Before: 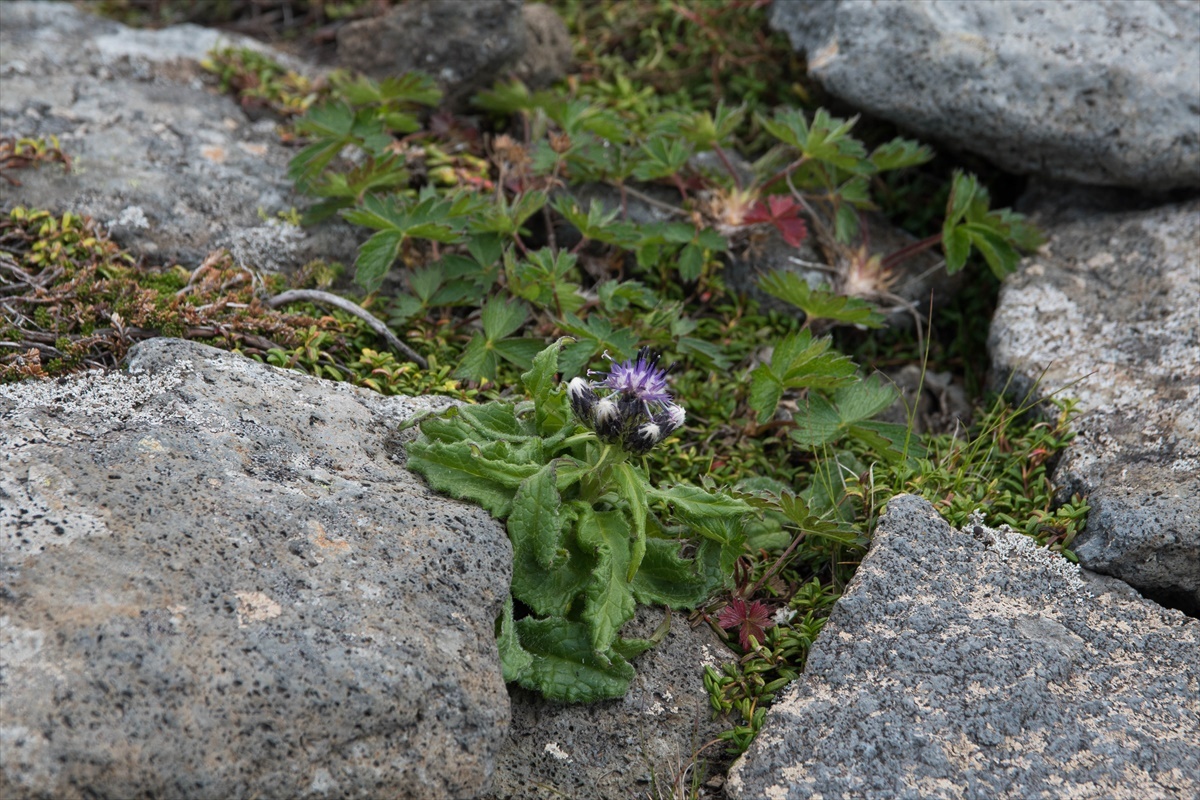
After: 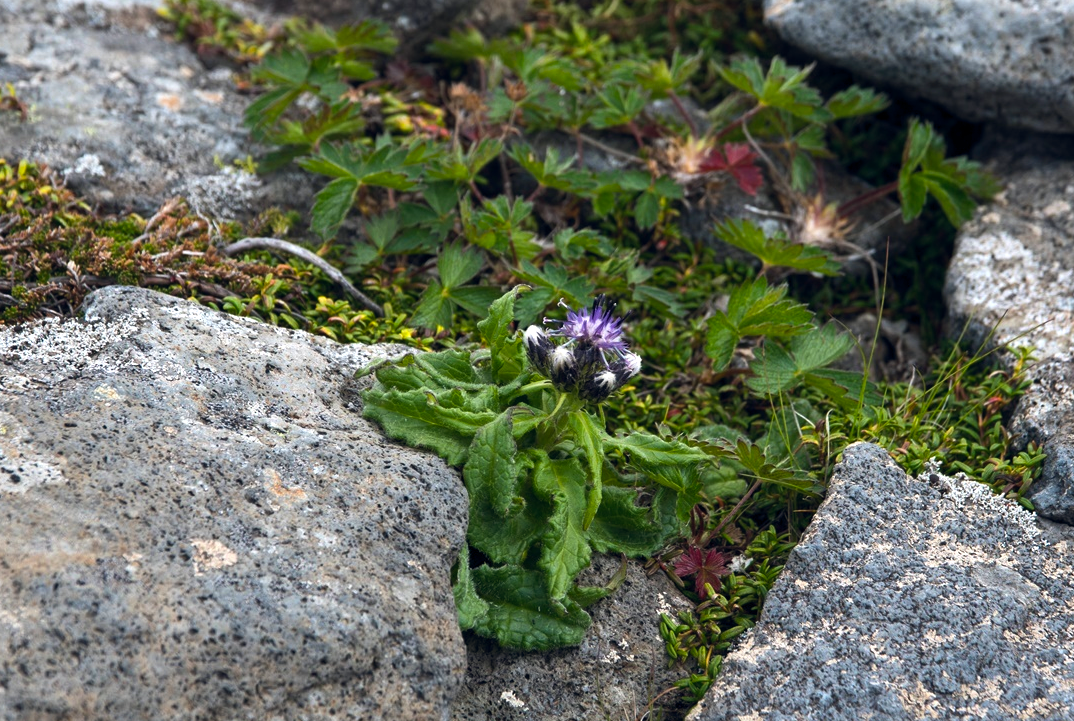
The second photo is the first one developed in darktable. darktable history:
color zones: curves: ch0 [(0.068, 0.464) (0.25, 0.5) (0.48, 0.508) (0.75, 0.536) (0.886, 0.476) (0.967, 0.456)]; ch1 [(0.066, 0.456) (0.25, 0.5) (0.616, 0.508) (0.746, 0.56) (0.934, 0.444)]
color balance rgb: power › hue 329.66°, global offset › chroma 0.058%, global offset › hue 254.12°, perceptual saturation grading › global saturation 31.053%, perceptual brilliance grading › highlights 15.854%, perceptual brilliance grading › mid-tones 6.793%, perceptual brilliance grading › shadows -15.486%
crop: left 3.689%, top 6.514%, right 6.775%, bottom 3.296%
